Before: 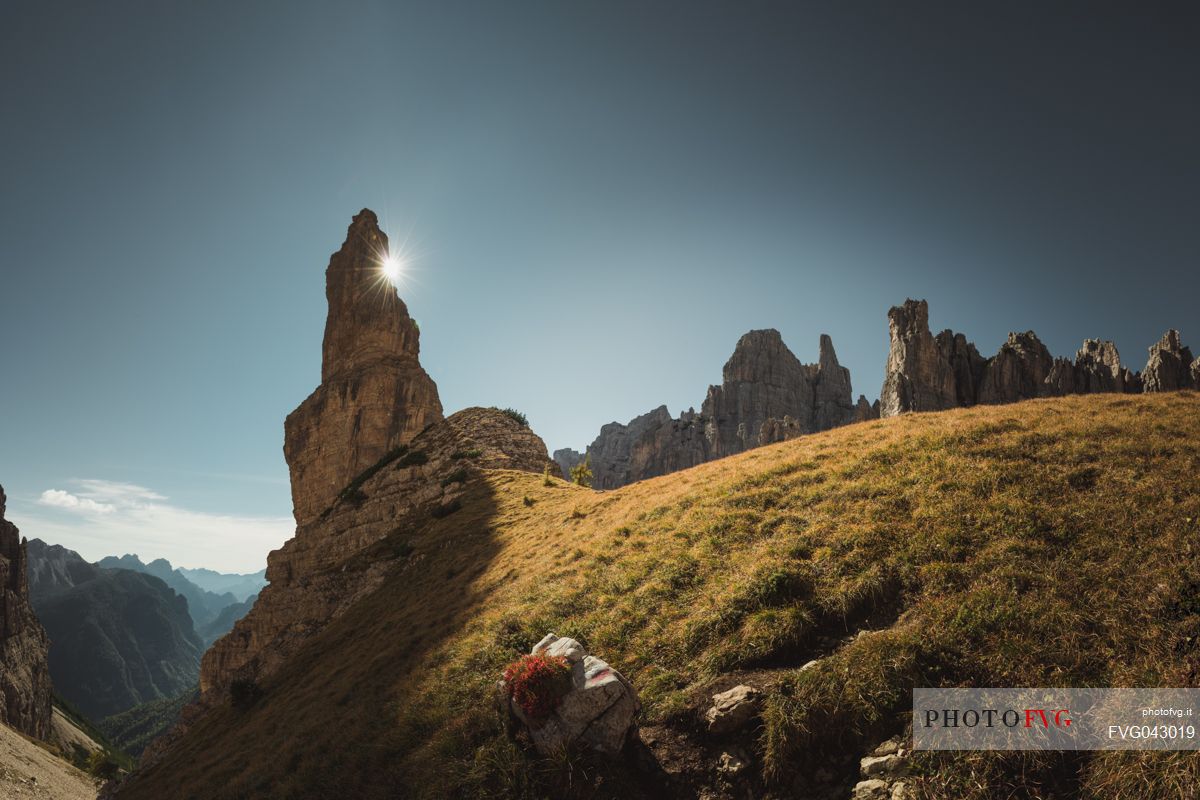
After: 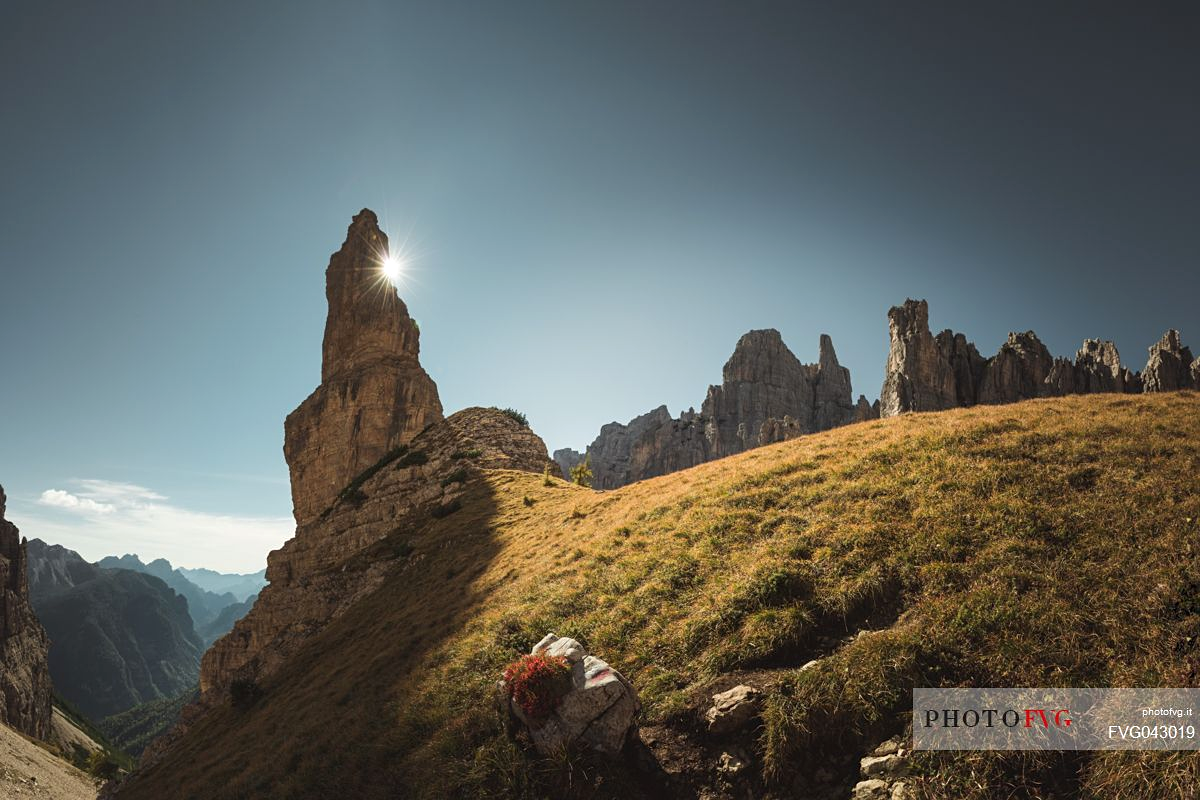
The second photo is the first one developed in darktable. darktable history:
sharpen: amount 0.2
exposure: black level correction 0, exposure 0.2 EV, compensate exposure bias true, compensate highlight preservation false
